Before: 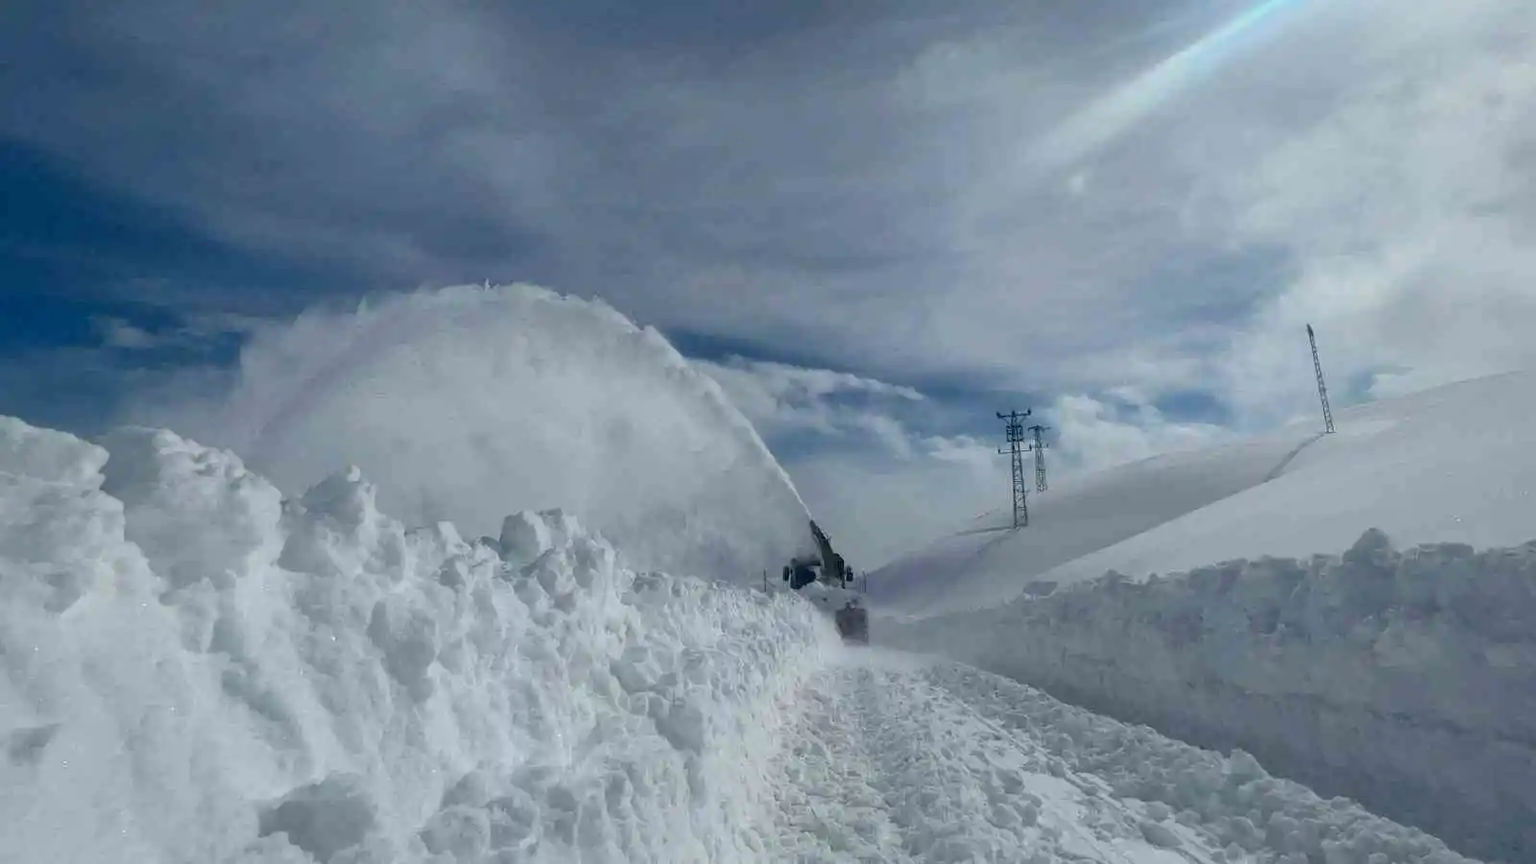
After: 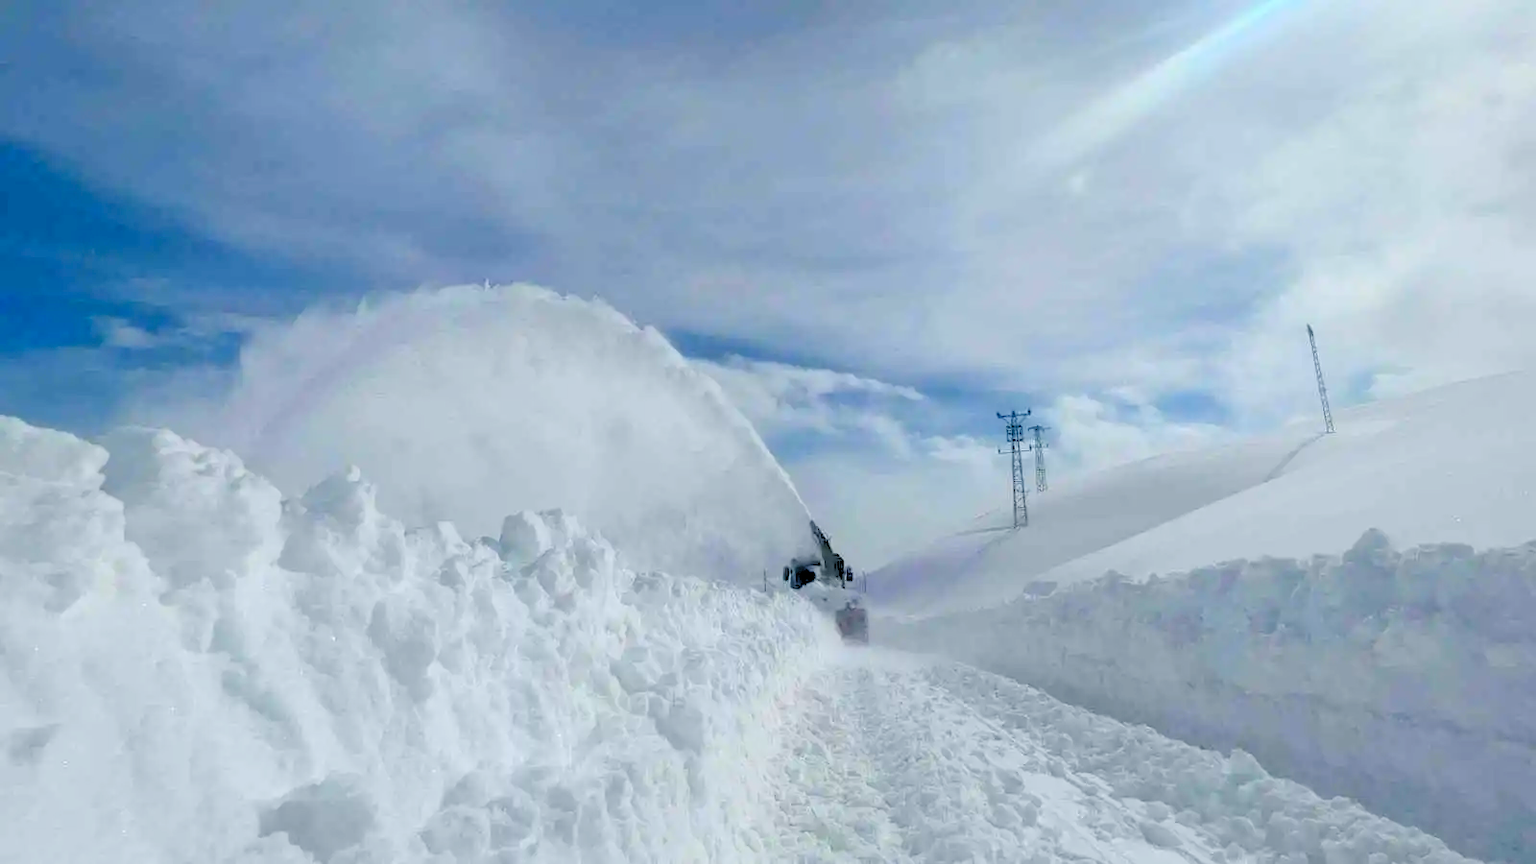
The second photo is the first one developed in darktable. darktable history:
levels: black 3.83%, white 90.64%, levels [0.044, 0.416, 0.908]
rgb levels: preserve colors sum RGB, levels [[0.038, 0.433, 0.934], [0, 0.5, 1], [0, 0.5, 1]]
